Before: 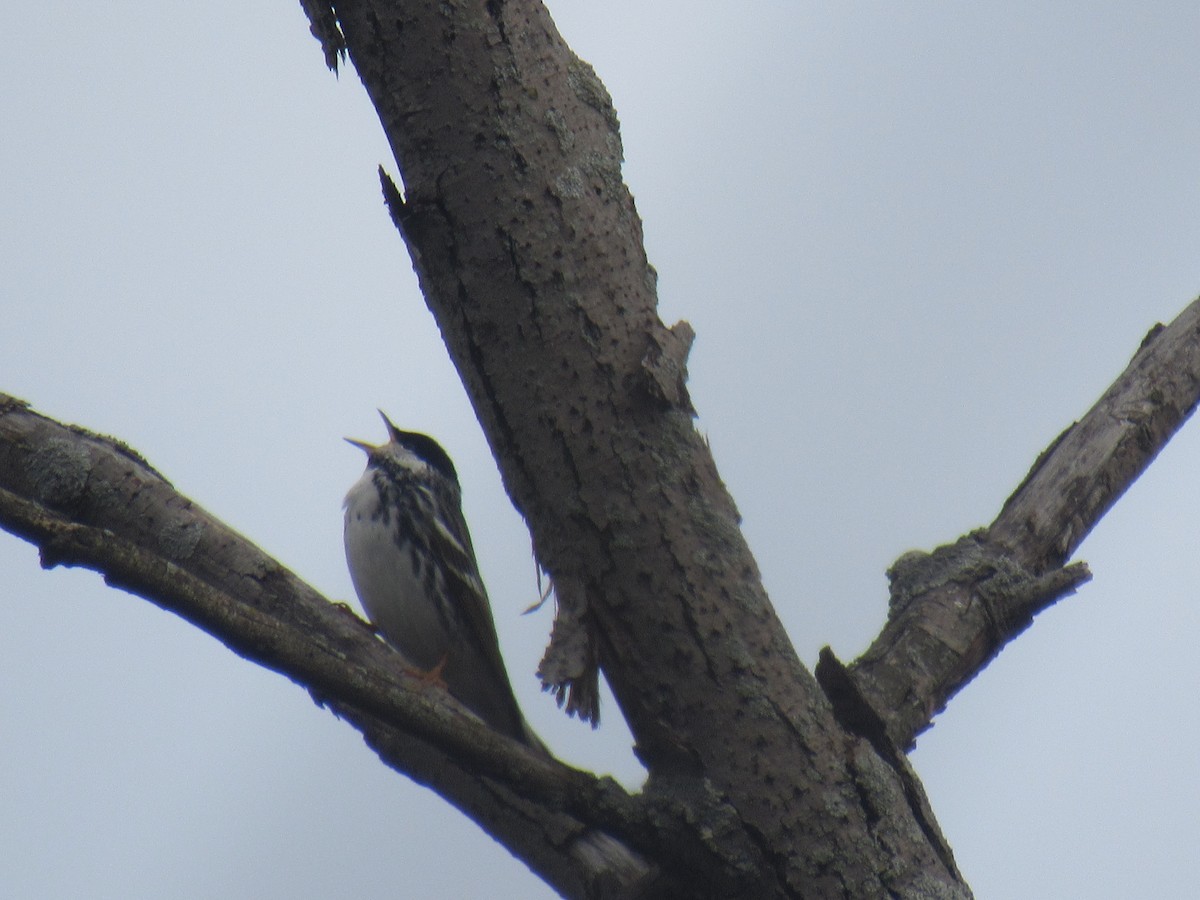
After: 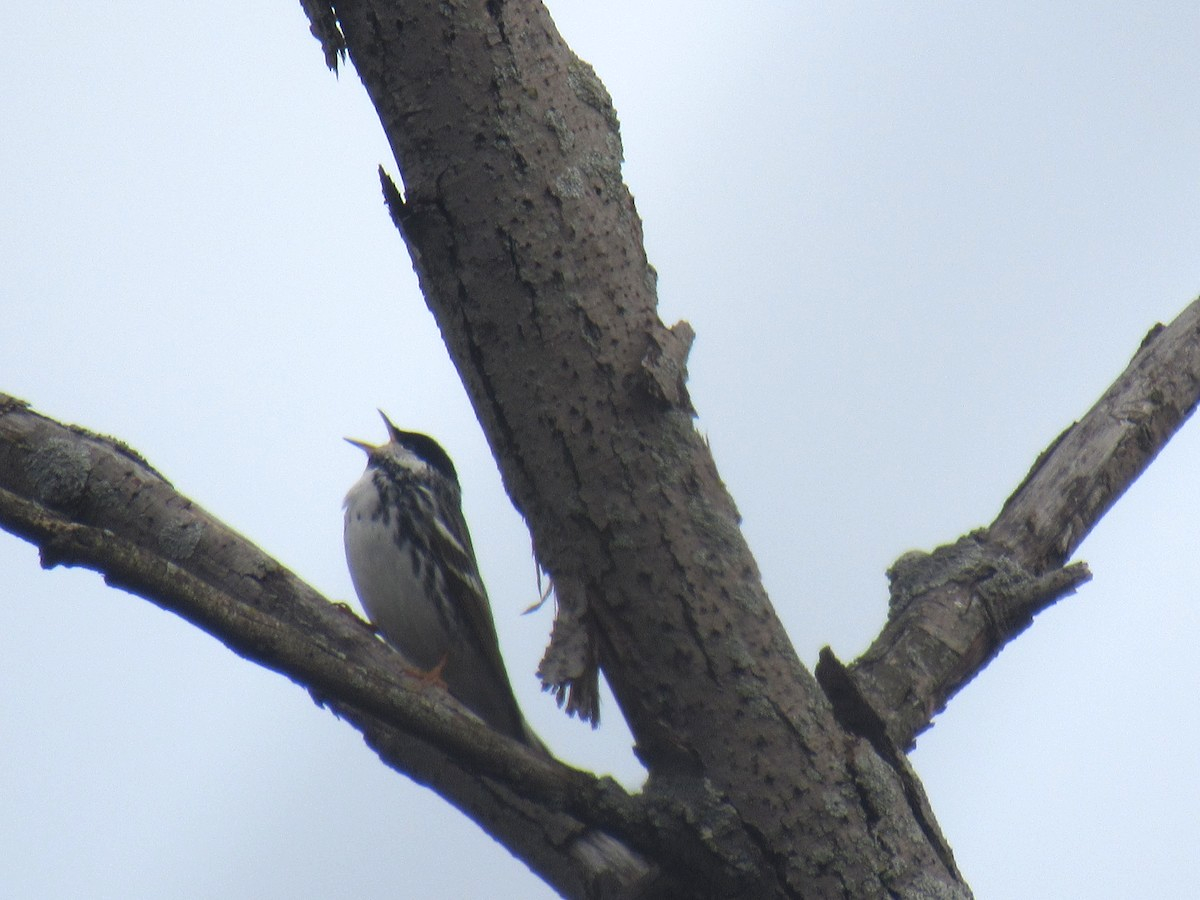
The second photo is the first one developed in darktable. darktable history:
exposure: exposure 0.477 EV, compensate highlight preservation false
